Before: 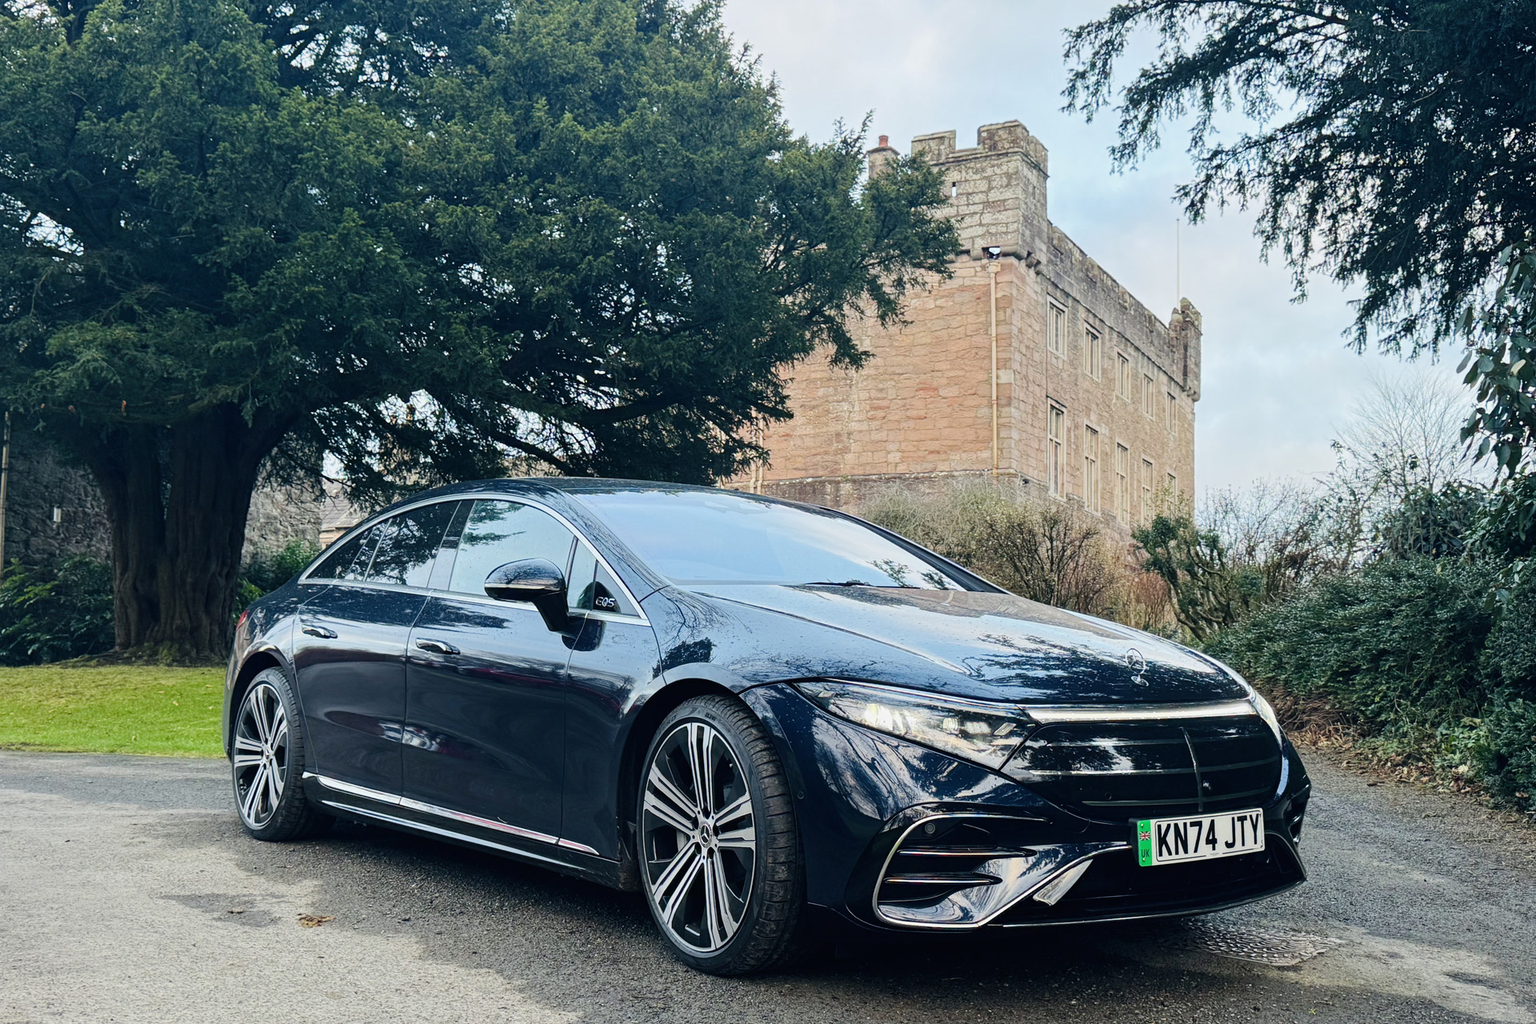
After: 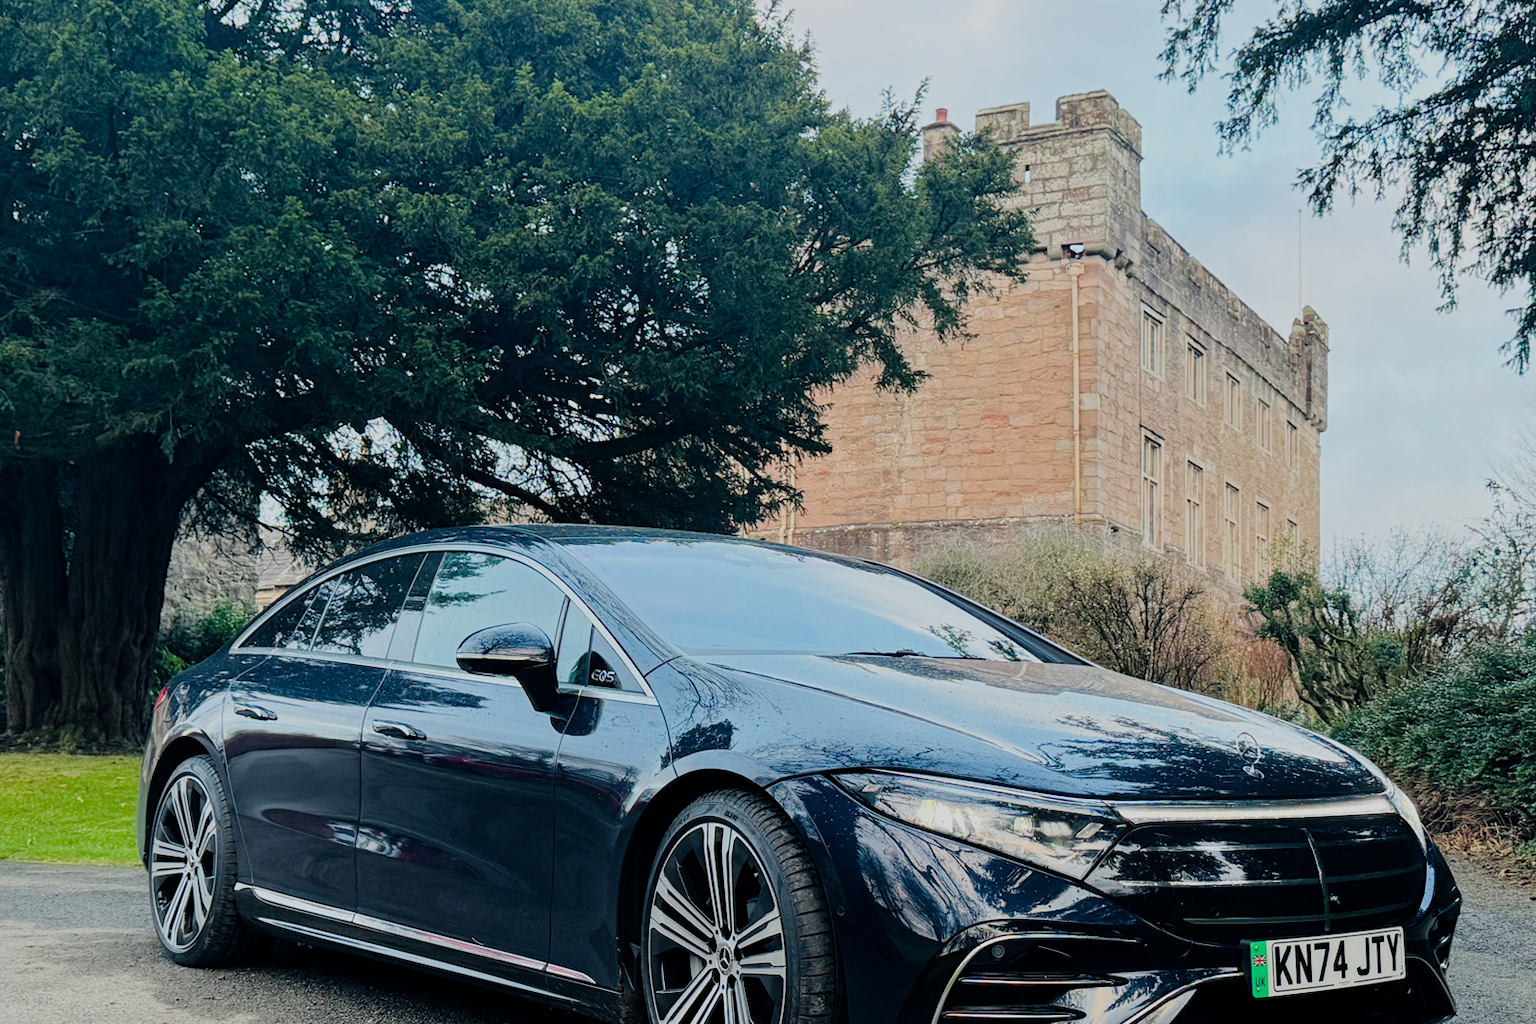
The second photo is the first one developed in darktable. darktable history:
crop and rotate: left 7.162%, top 4.555%, right 10.612%, bottom 13.136%
filmic rgb: middle gray luminance 18.38%, black relative exposure -8.92 EV, white relative exposure 3.7 EV, target black luminance 0%, hardness 4.91, latitude 68.05%, contrast 0.952, highlights saturation mix 18.74%, shadows ↔ highlights balance 22.21%
